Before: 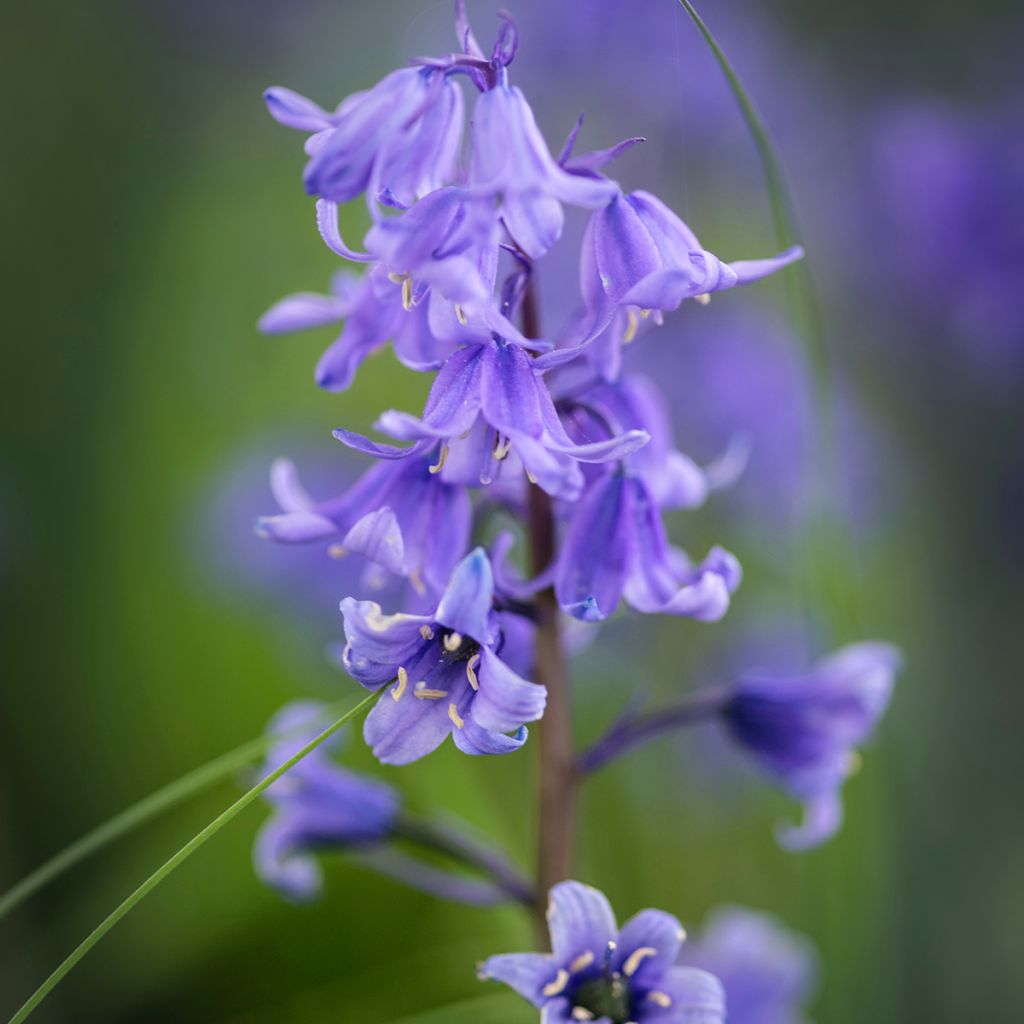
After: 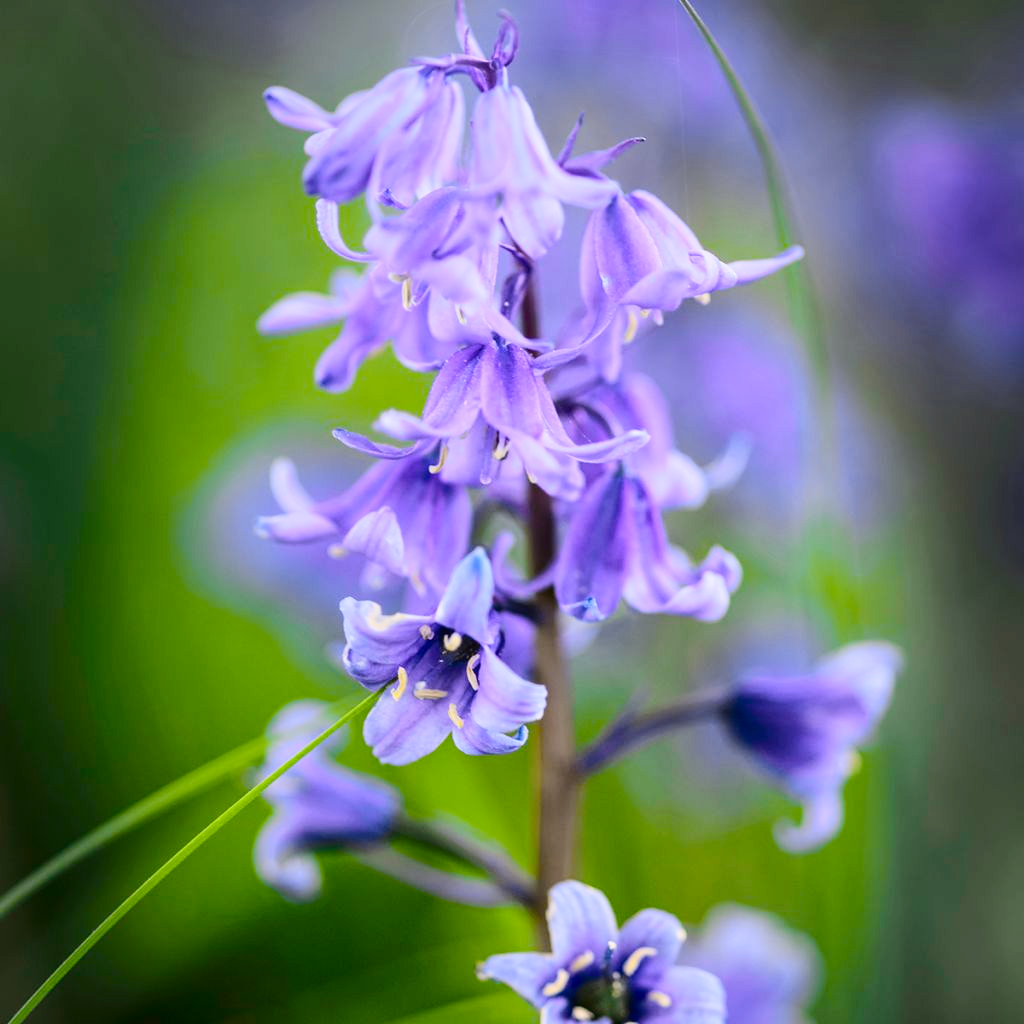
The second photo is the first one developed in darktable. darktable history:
tone curve: curves: ch0 [(0, 0) (0.104, 0.068) (0.236, 0.227) (0.46, 0.576) (0.657, 0.796) (0.861, 0.932) (1, 0.981)]; ch1 [(0, 0) (0.353, 0.344) (0.434, 0.382) (0.479, 0.476) (0.502, 0.504) (0.544, 0.534) (0.57, 0.57) (0.586, 0.603) (0.618, 0.631) (0.657, 0.679) (1, 1)]; ch2 [(0, 0) (0.34, 0.314) (0.434, 0.43) (0.5, 0.511) (0.528, 0.545) (0.557, 0.573) (0.573, 0.618) (0.628, 0.751) (1, 1)], color space Lab, independent channels, preserve colors none
